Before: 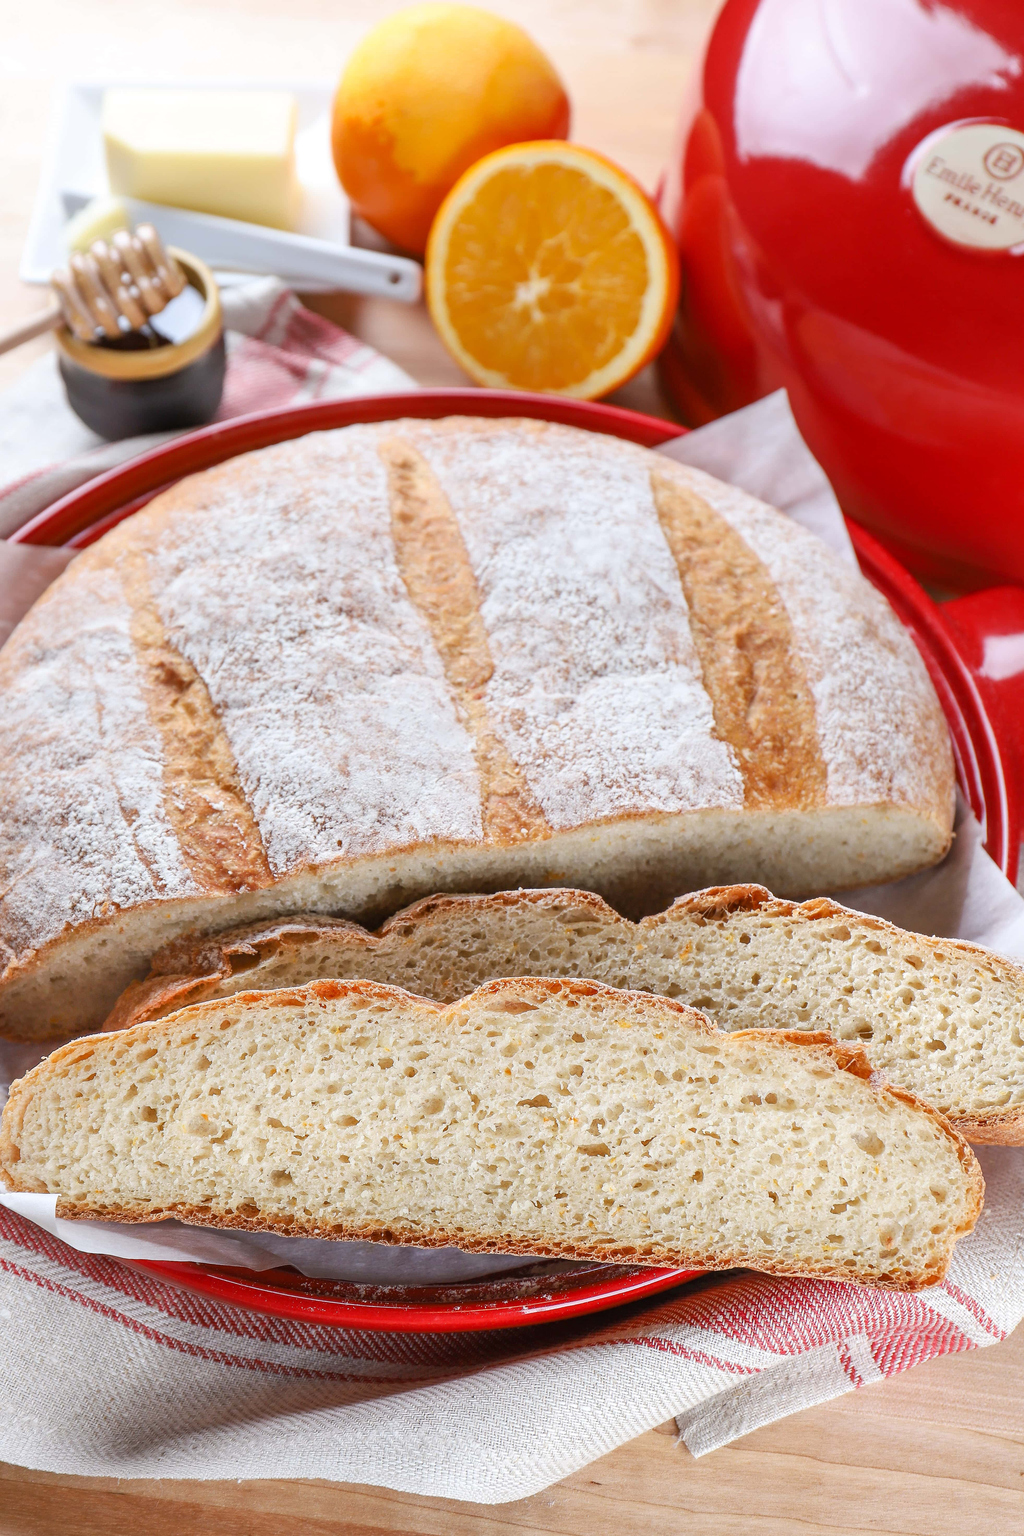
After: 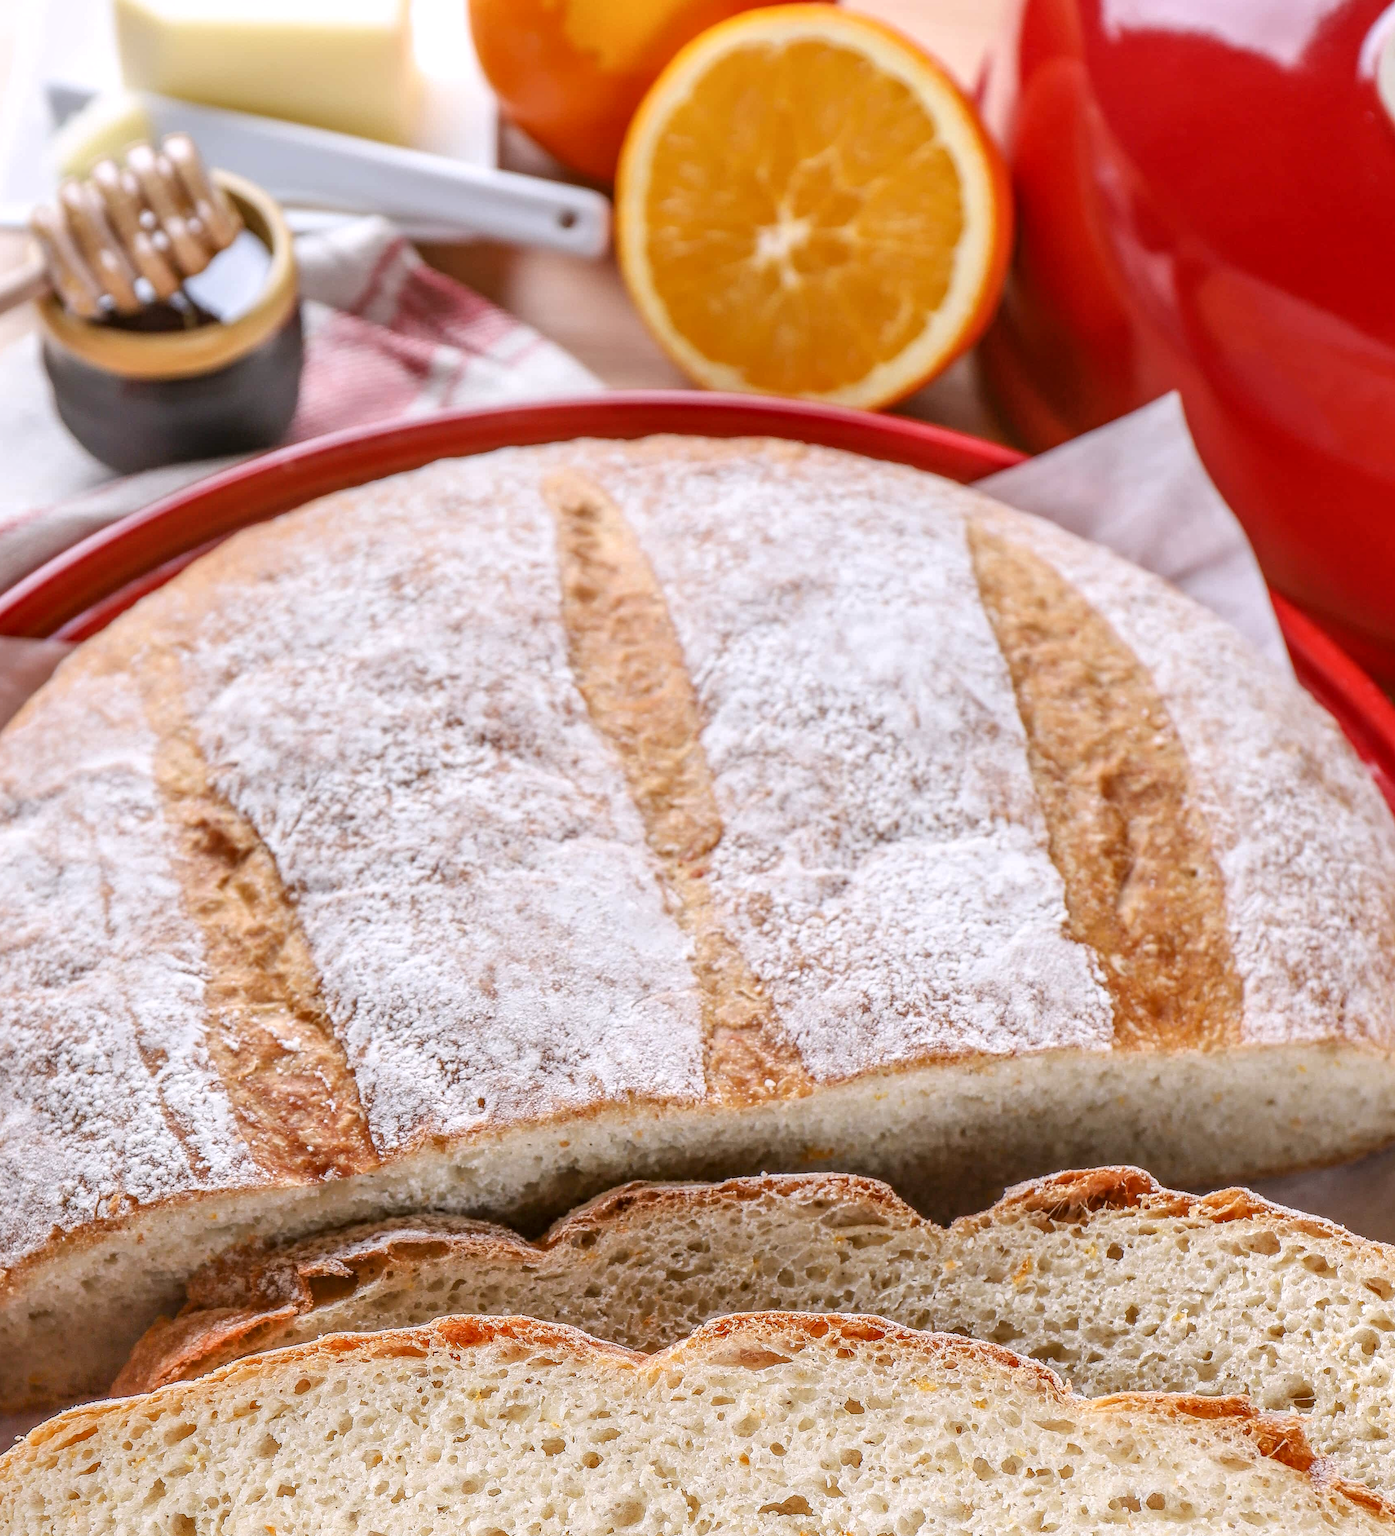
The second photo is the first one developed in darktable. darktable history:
color correction: highlights a* 3.06, highlights b* -1.35, shadows a* -0.08, shadows b* 2.49, saturation 0.98
crop: left 3.13%, top 8.989%, right 9.654%, bottom 27.028%
local contrast: highlights 2%, shadows 7%, detail 133%
